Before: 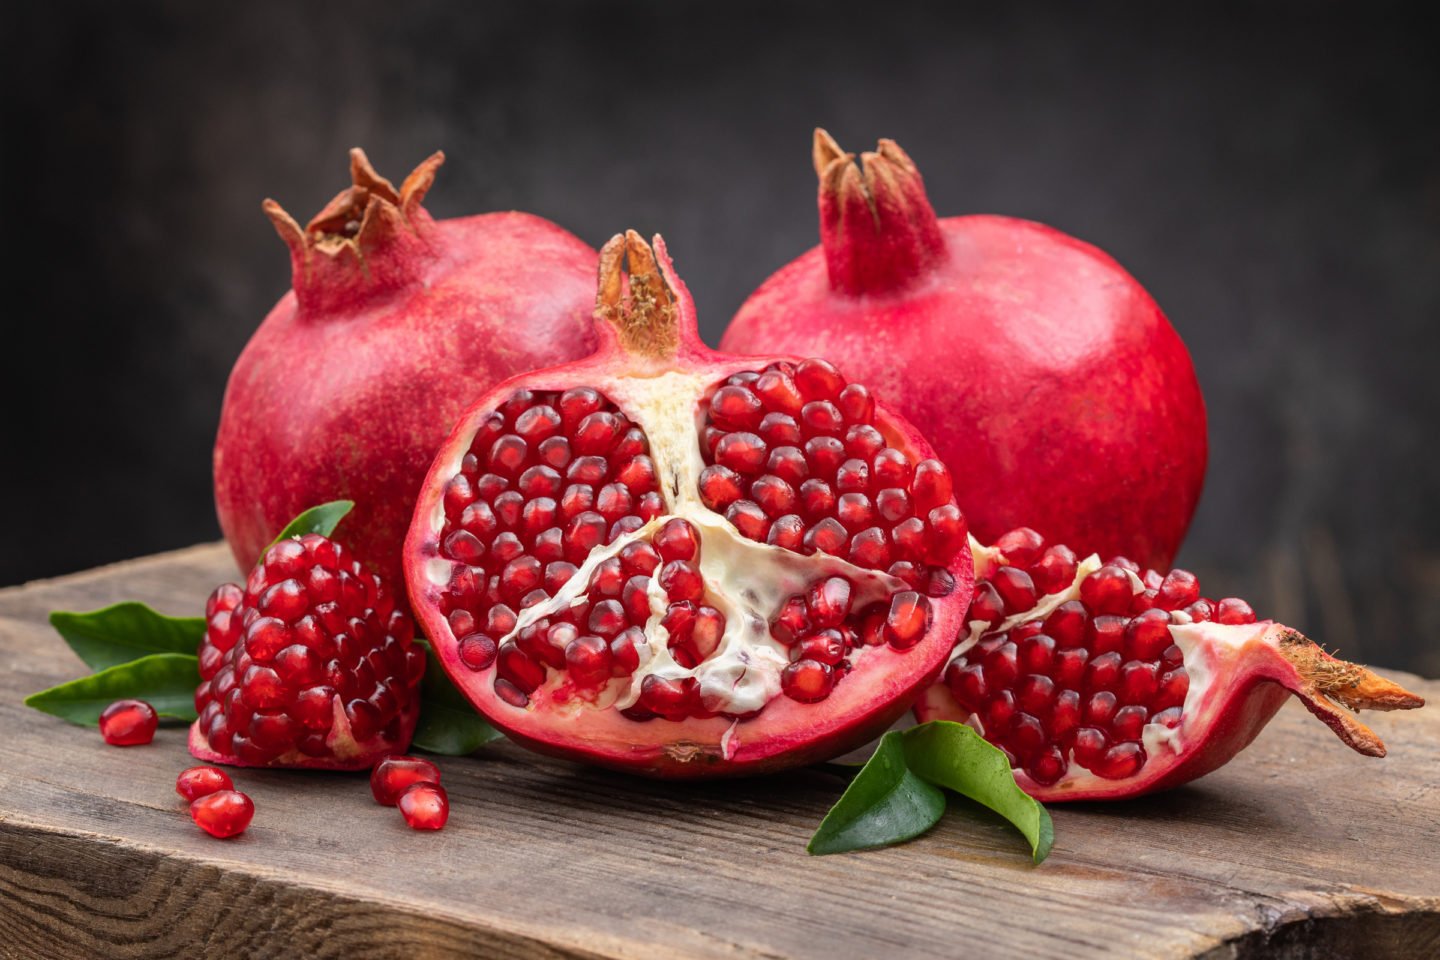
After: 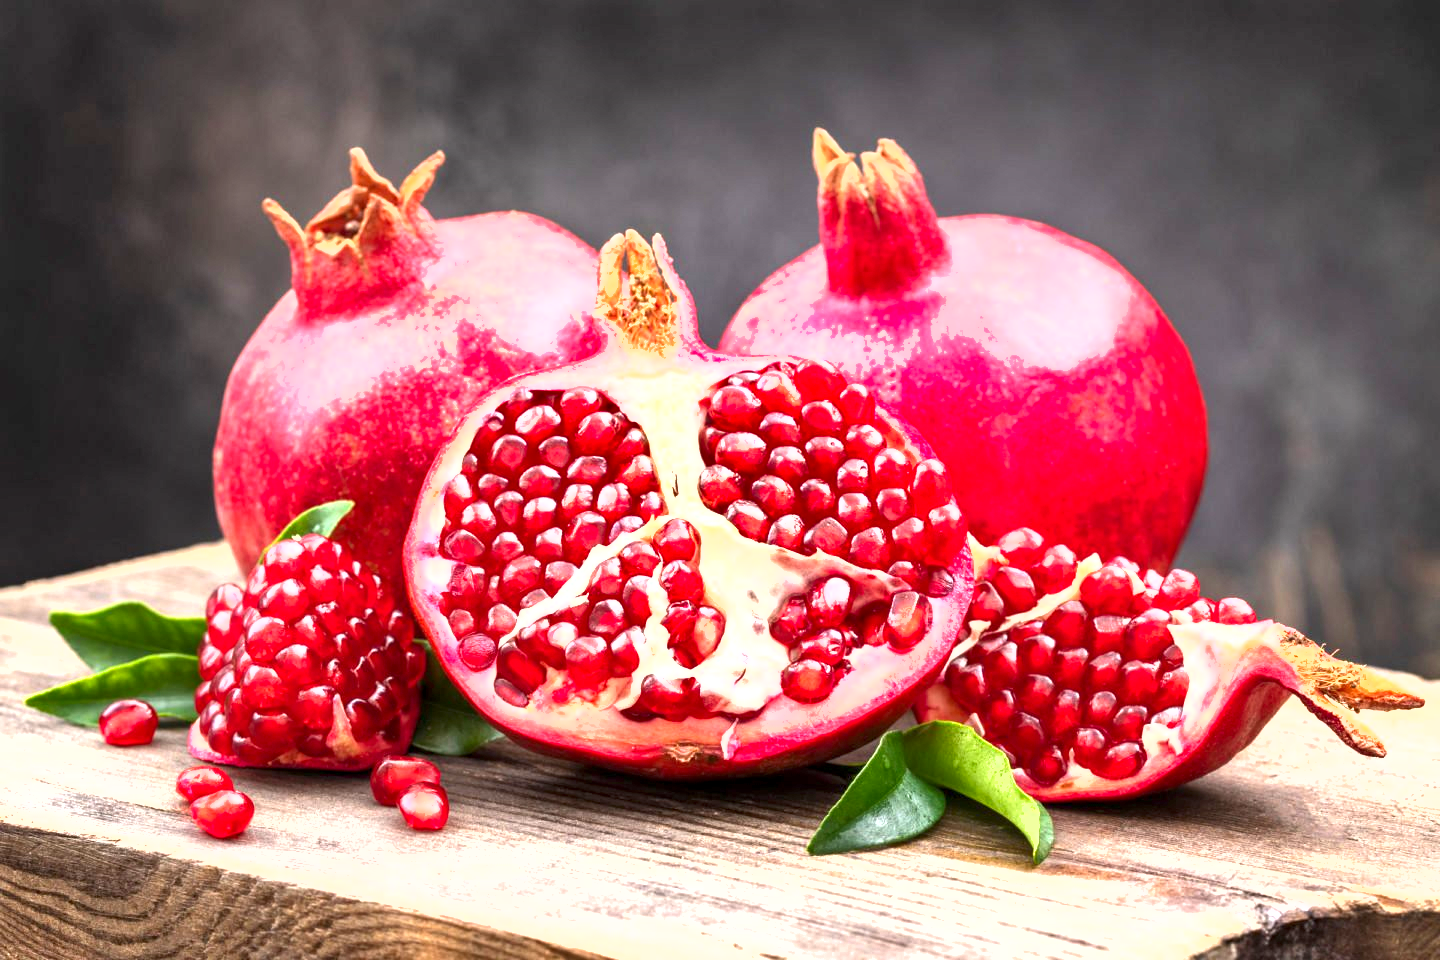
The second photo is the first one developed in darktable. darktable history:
local contrast: highlights 100%, shadows 100%, detail 120%, midtone range 0.2
shadows and highlights: shadows 40, highlights -54, highlights color adjustment 46%, low approximation 0.01, soften with gaussian
exposure: black level correction 0.001, exposure 1.735 EV, compensate highlight preservation false
